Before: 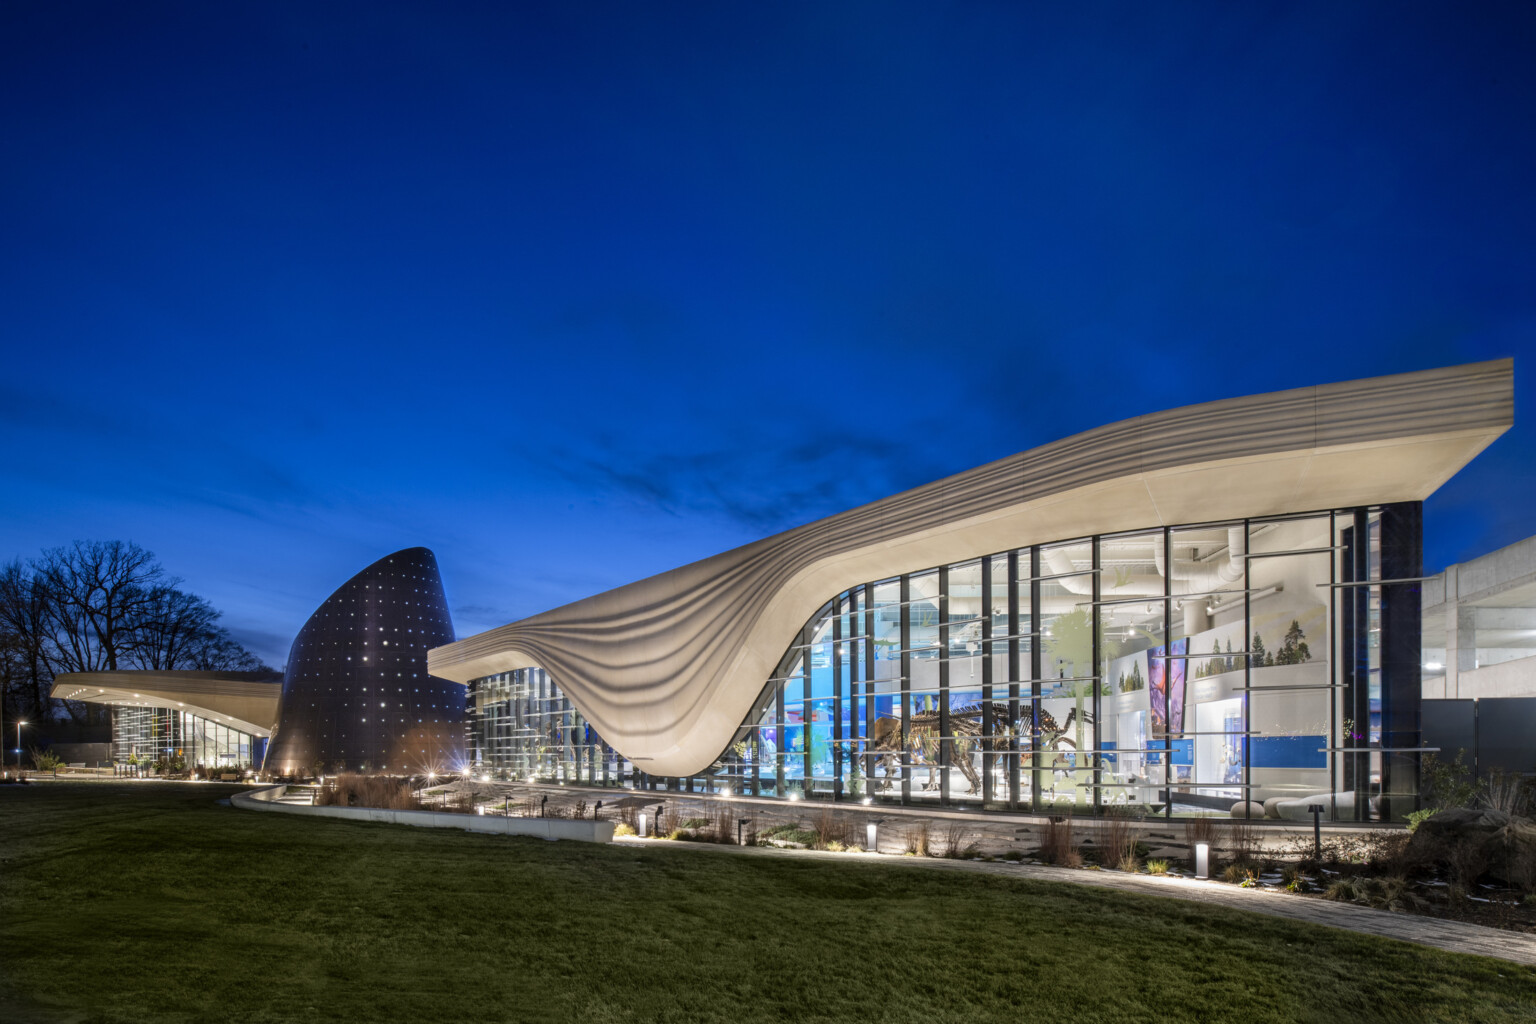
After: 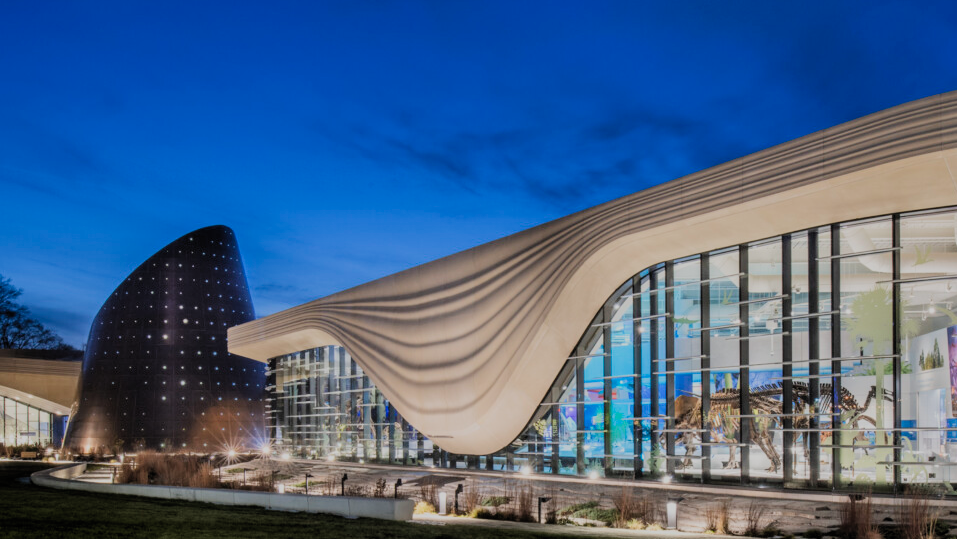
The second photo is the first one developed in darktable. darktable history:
filmic rgb: black relative exposure -7.65 EV, white relative exposure 4.56 EV, threshold 3 EV, hardness 3.61, contrast 0.996, preserve chrominance RGB euclidean norm, color science v5 (2021), contrast in shadows safe, contrast in highlights safe, enable highlight reconstruction true
crop: left 13.032%, top 31.515%, right 24.64%, bottom 15.822%
